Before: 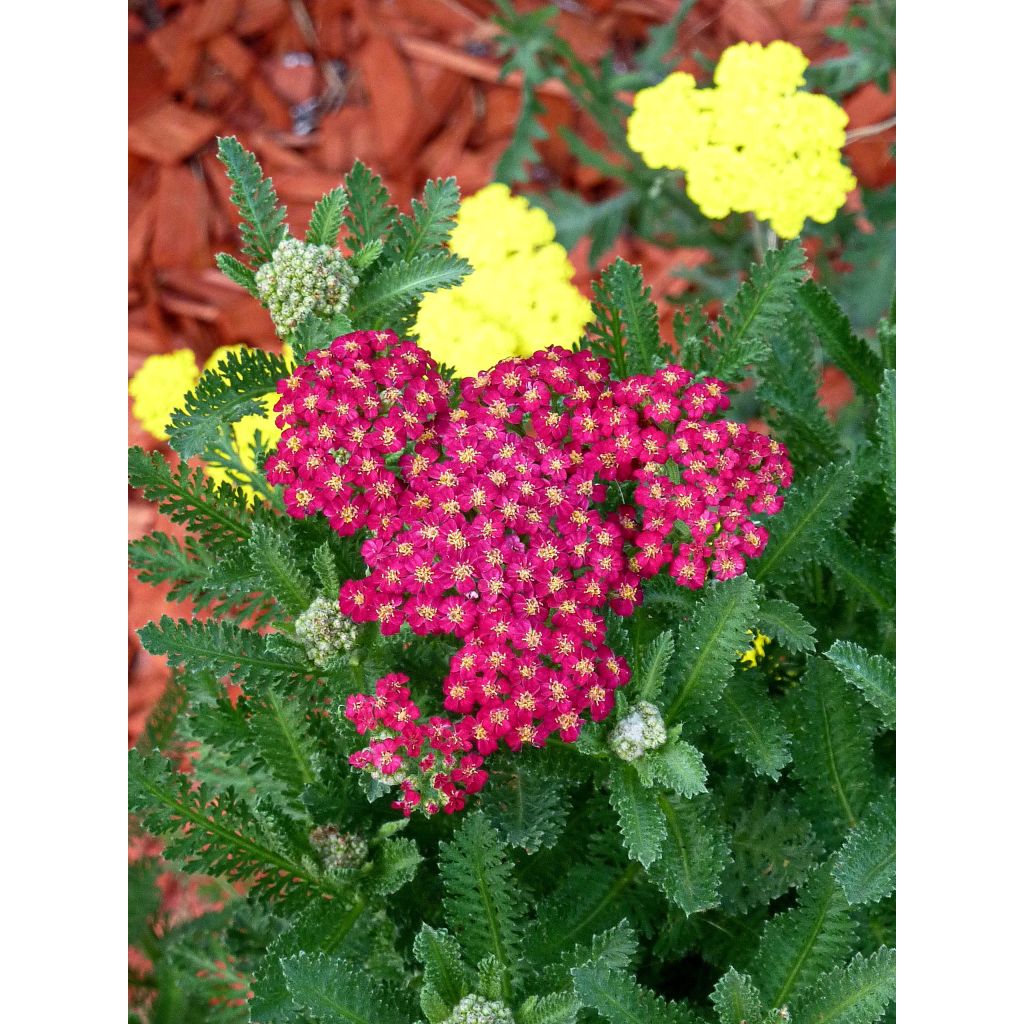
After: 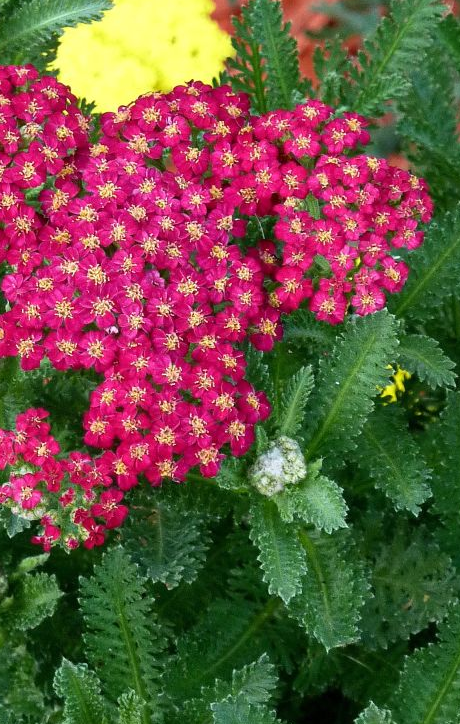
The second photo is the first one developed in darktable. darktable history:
crop: left 35.247%, top 25.911%, right 19.791%, bottom 3.378%
